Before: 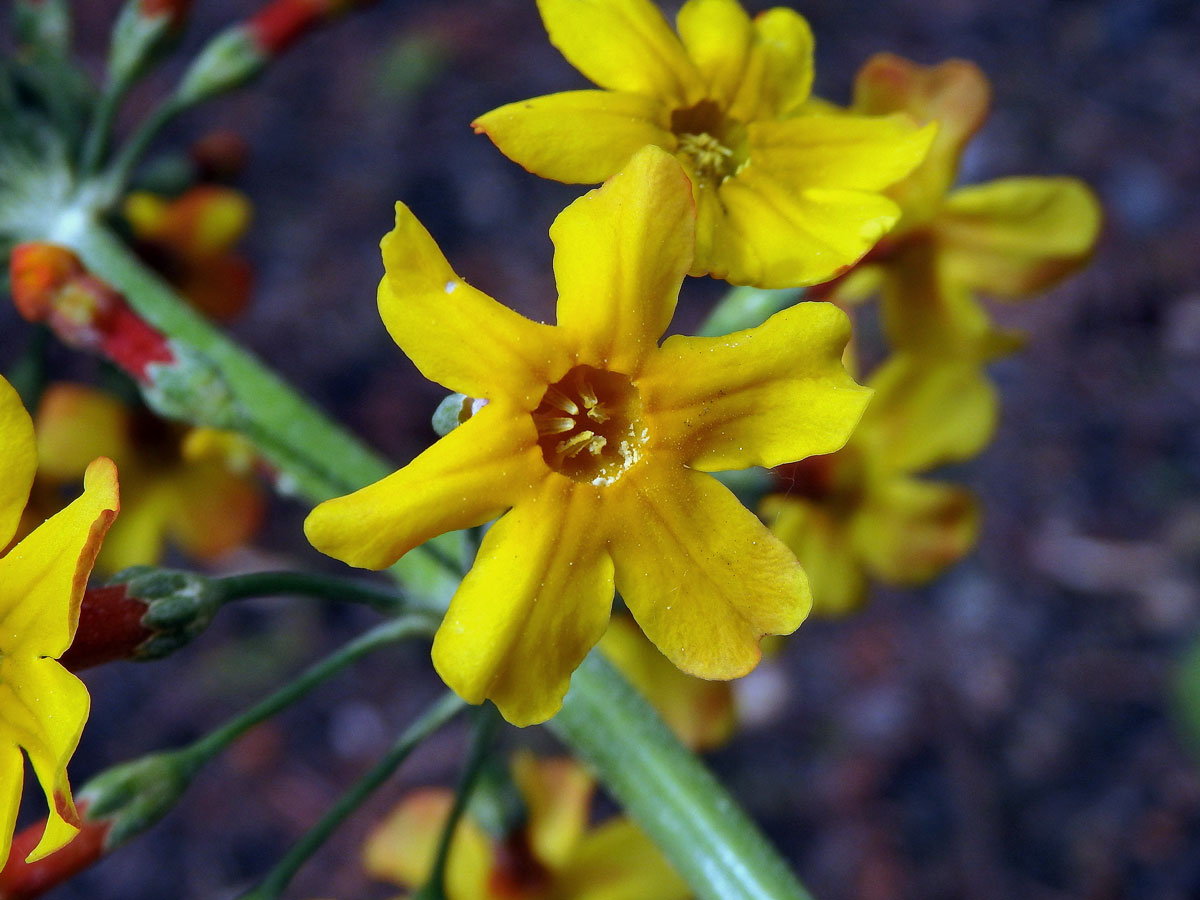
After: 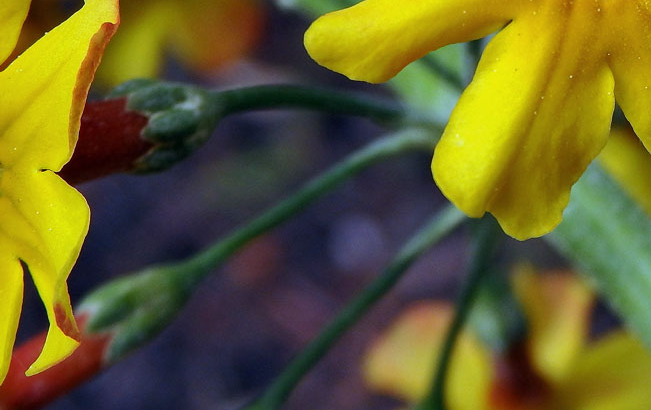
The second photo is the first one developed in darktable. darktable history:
crop and rotate: top 54.2%, right 45.718%, bottom 0.213%
